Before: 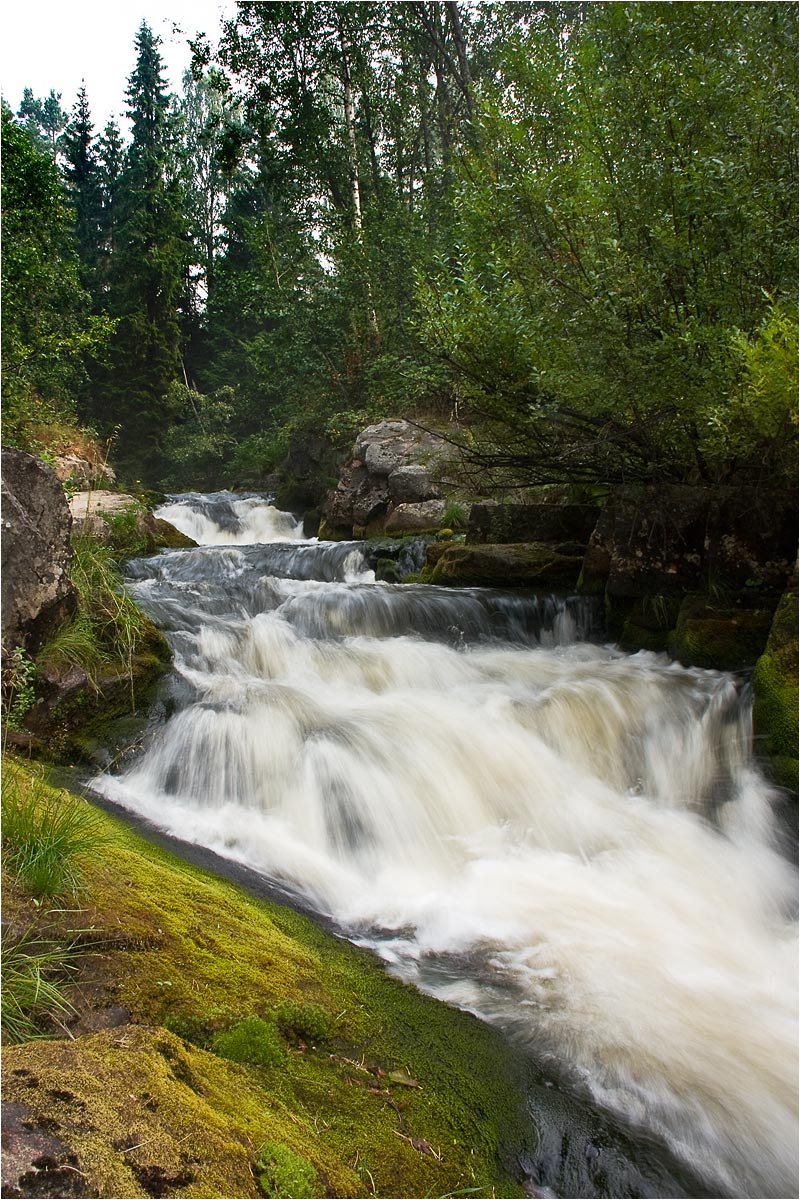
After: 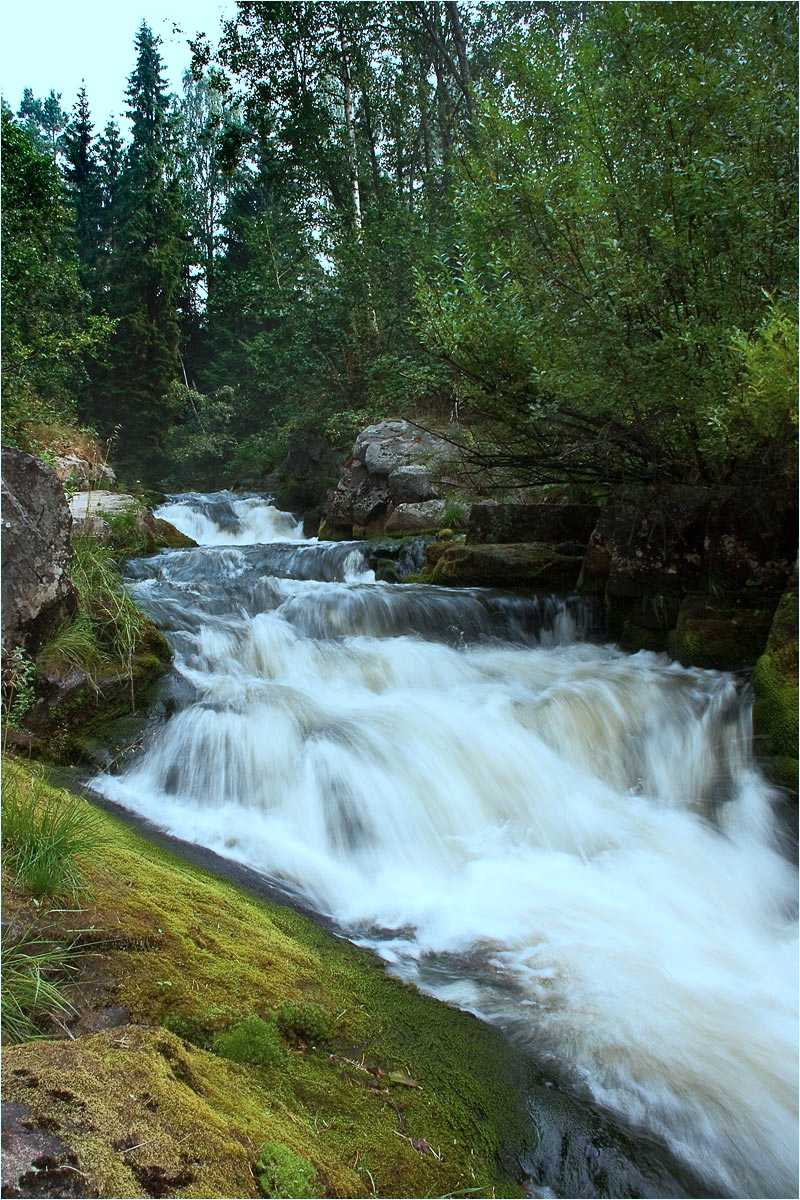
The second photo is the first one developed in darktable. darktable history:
color correction: highlights a* -10.72, highlights b* -18.95
